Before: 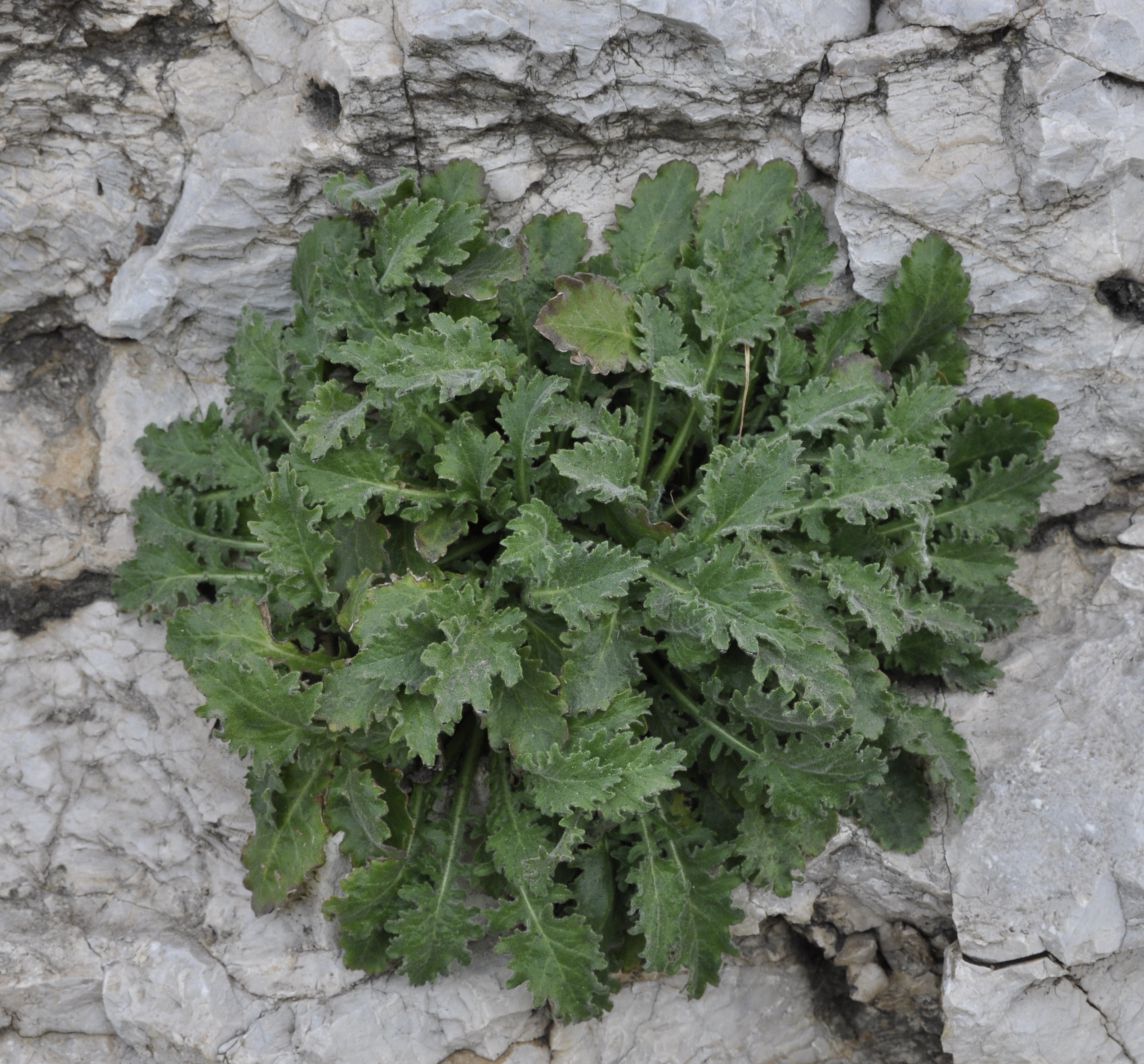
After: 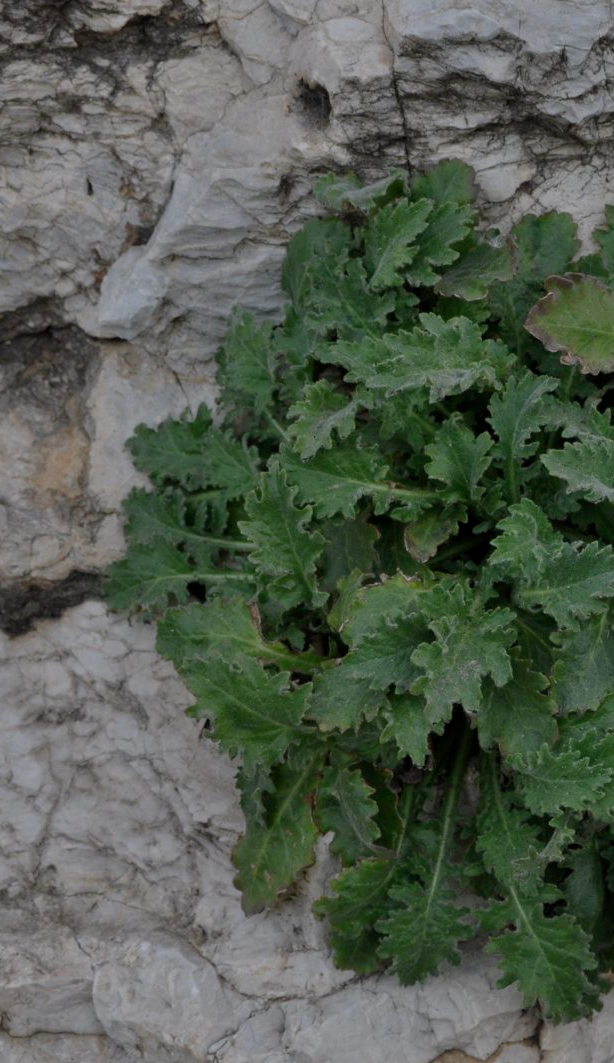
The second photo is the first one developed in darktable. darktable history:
crop: left 0.887%, right 45.398%, bottom 0.084%
exposure: black level correction 0, exposure -0.819 EV, compensate highlight preservation false
